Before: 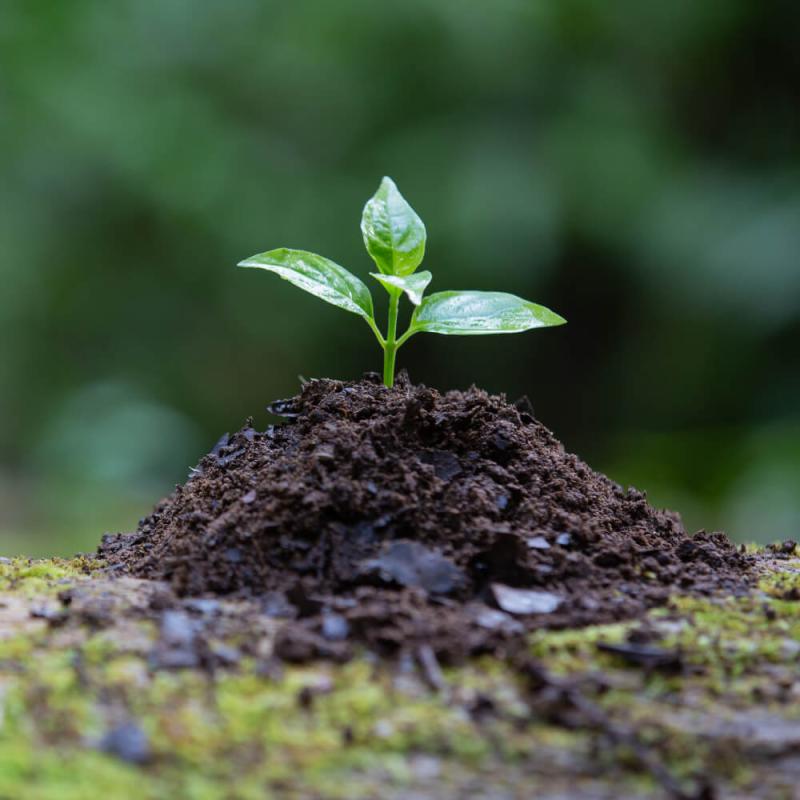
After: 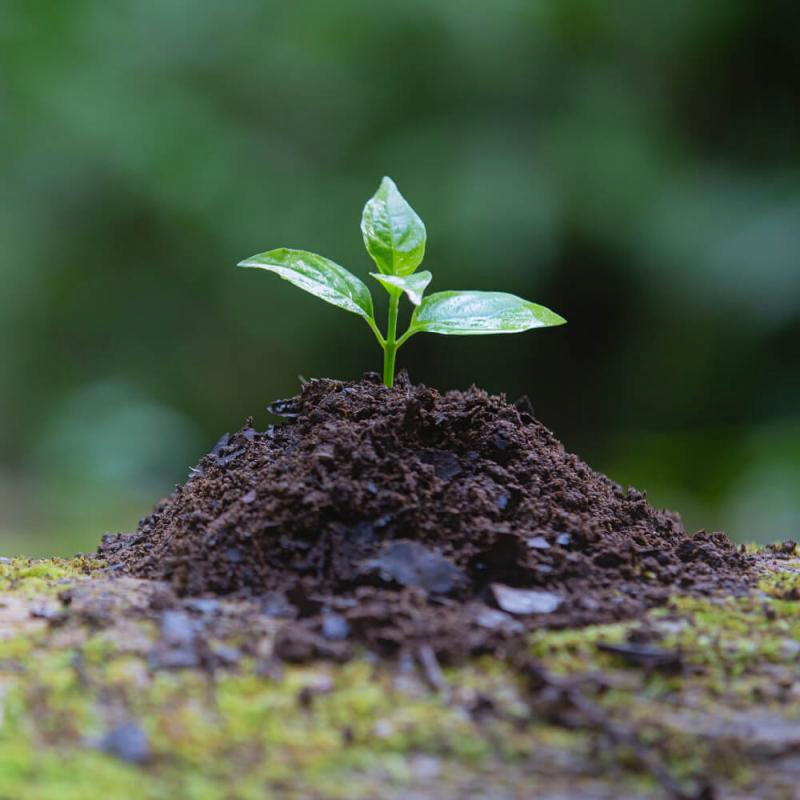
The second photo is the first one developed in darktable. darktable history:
exposure: exposure 0.15 EV, compensate highlight preservation false
white balance: red 1.009, blue 1.027
contrast equalizer: y [[0.439, 0.44, 0.442, 0.457, 0.493, 0.498], [0.5 ×6], [0.5 ×6], [0 ×6], [0 ×6]]
